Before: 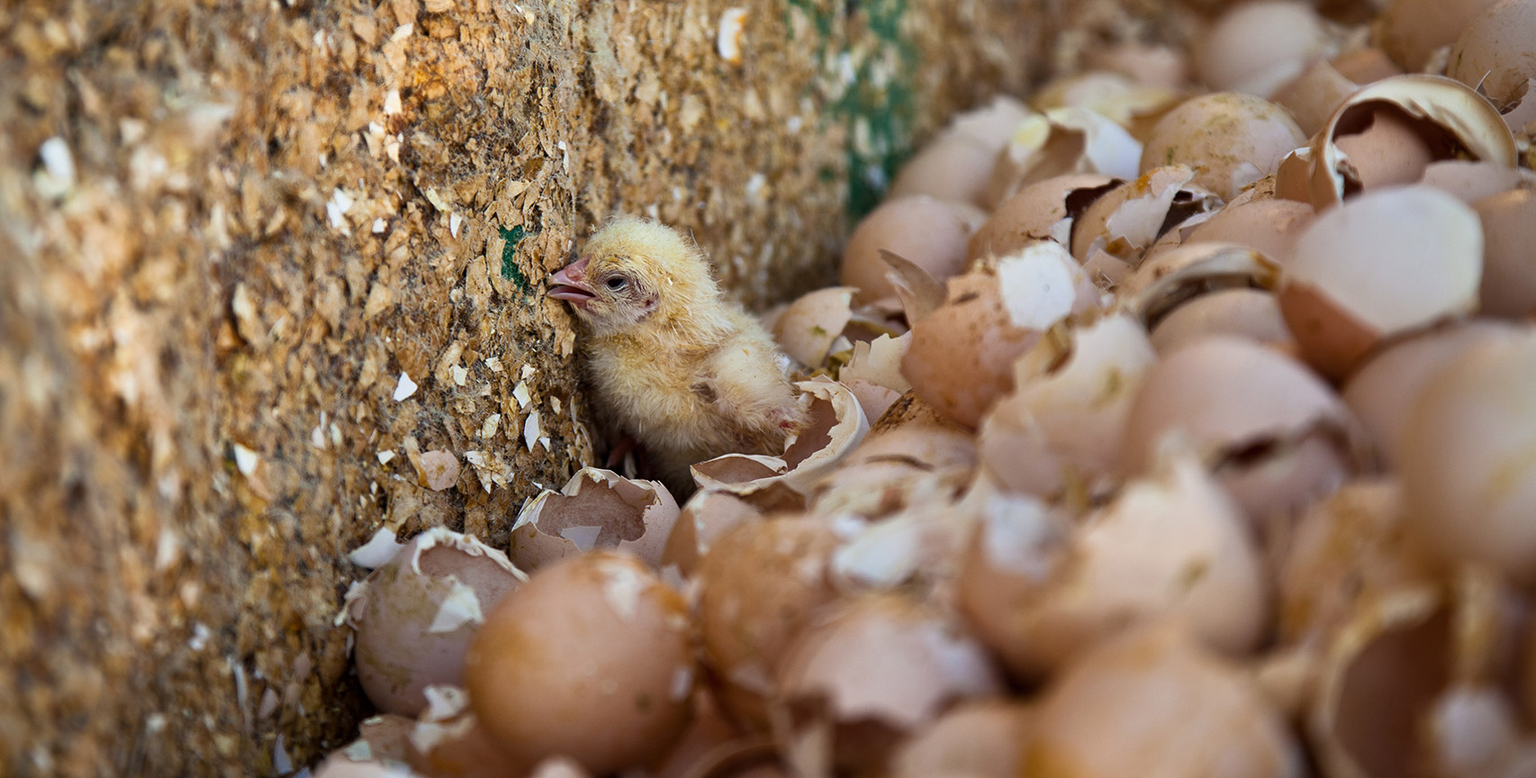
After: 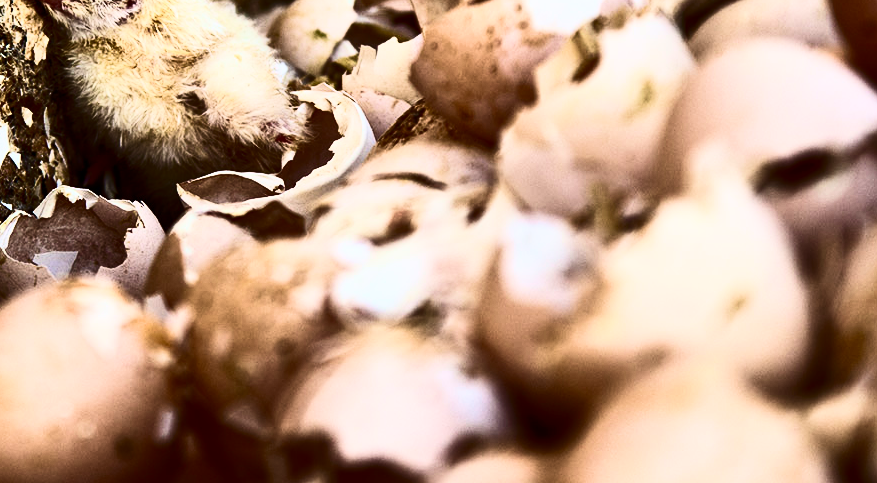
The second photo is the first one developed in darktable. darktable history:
contrast brightness saturation: contrast 0.931, brightness 0.19
exposure: black level correction 0.001, exposure 0.017 EV, compensate exposure bias true, compensate highlight preservation false
crop: left 34.629%, top 38.6%, right 13.915%, bottom 5.437%
velvia: strength 36.51%
